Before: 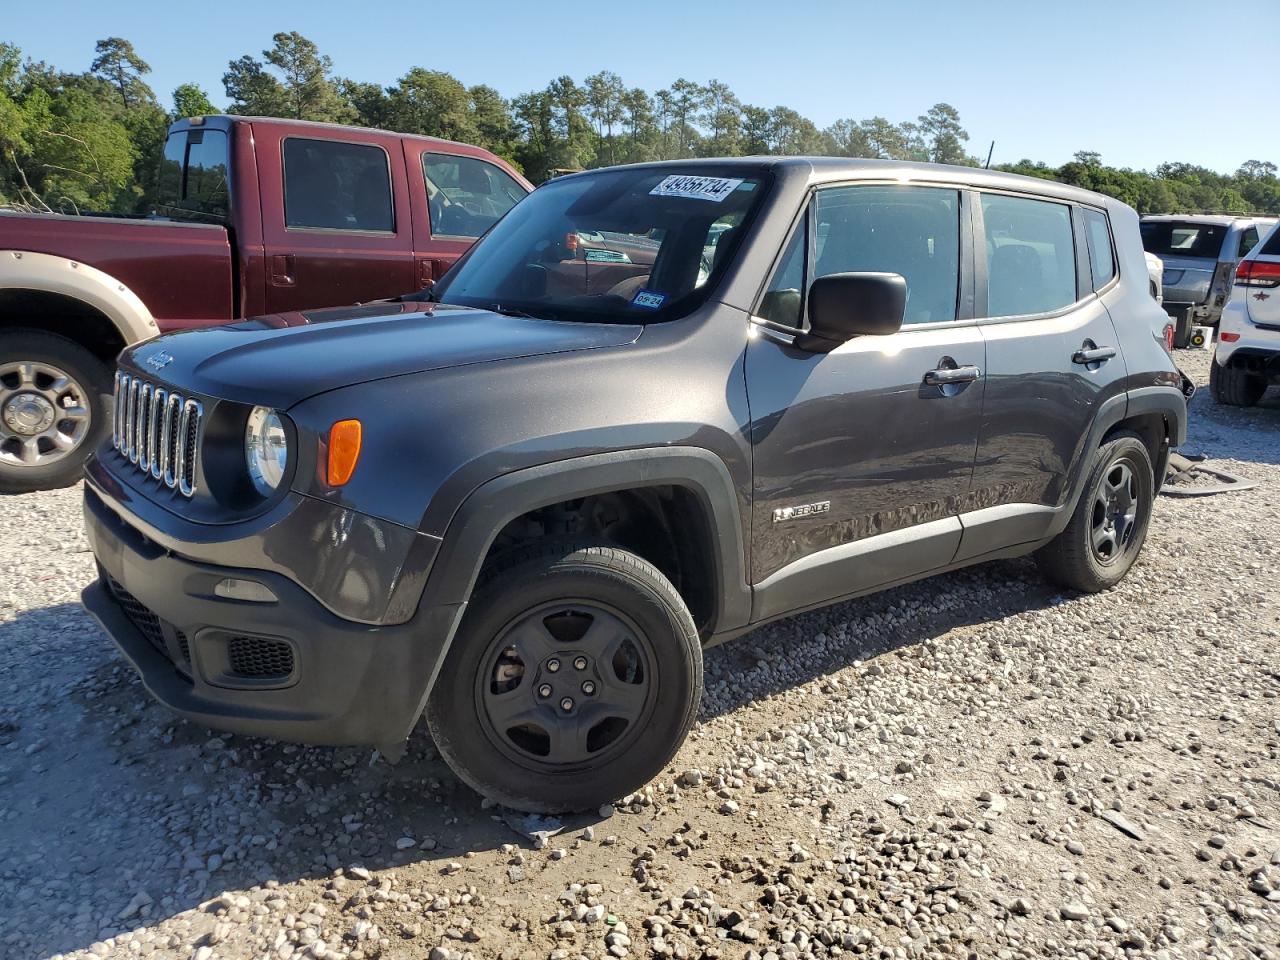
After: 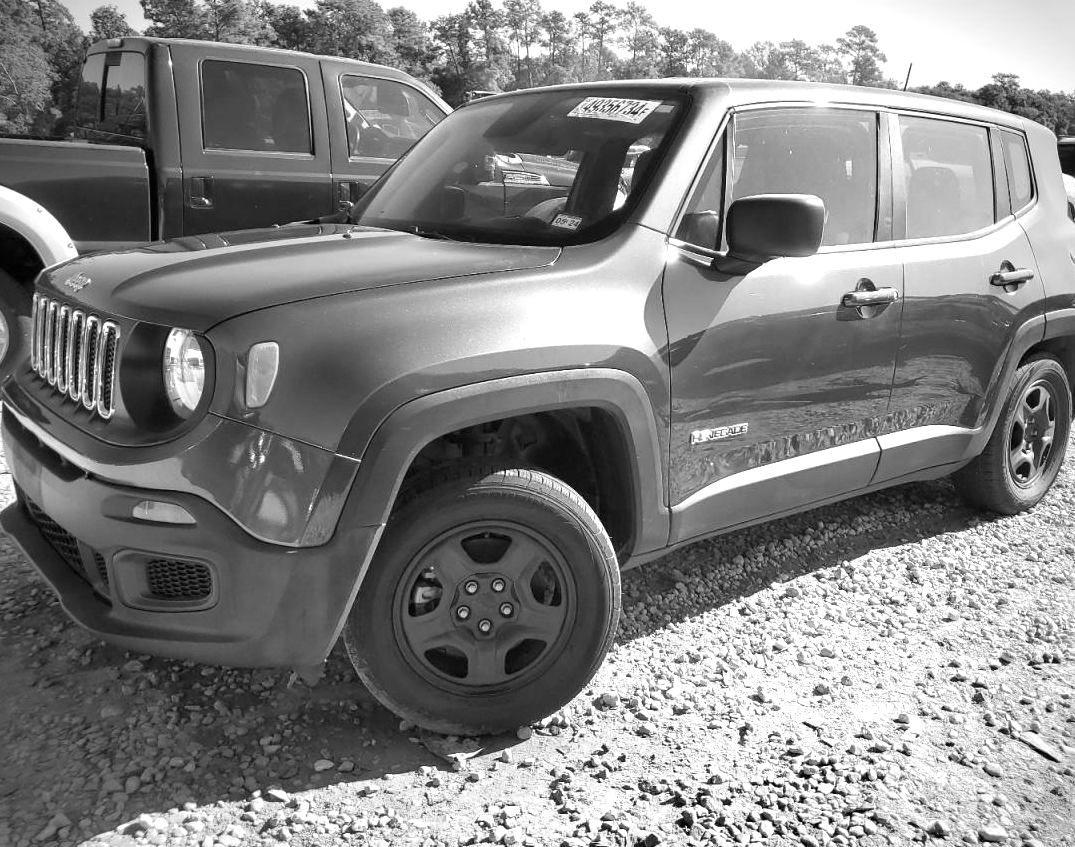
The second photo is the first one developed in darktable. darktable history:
crop: left 6.446%, top 8.188%, right 9.538%, bottom 3.548%
vignetting: fall-off start 71.74%
exposure: black level correction 0, exposure 0.9 EV, compensate highlight preservation false
color zones: curves: ch1 [(0, -0.014) (0.143, -0.013) (0.286, -0.013) (0.429, -0.016) (0.571, -0.019) (0.714, -0.015) (0.857, 0.002) (1, -0.014)]
